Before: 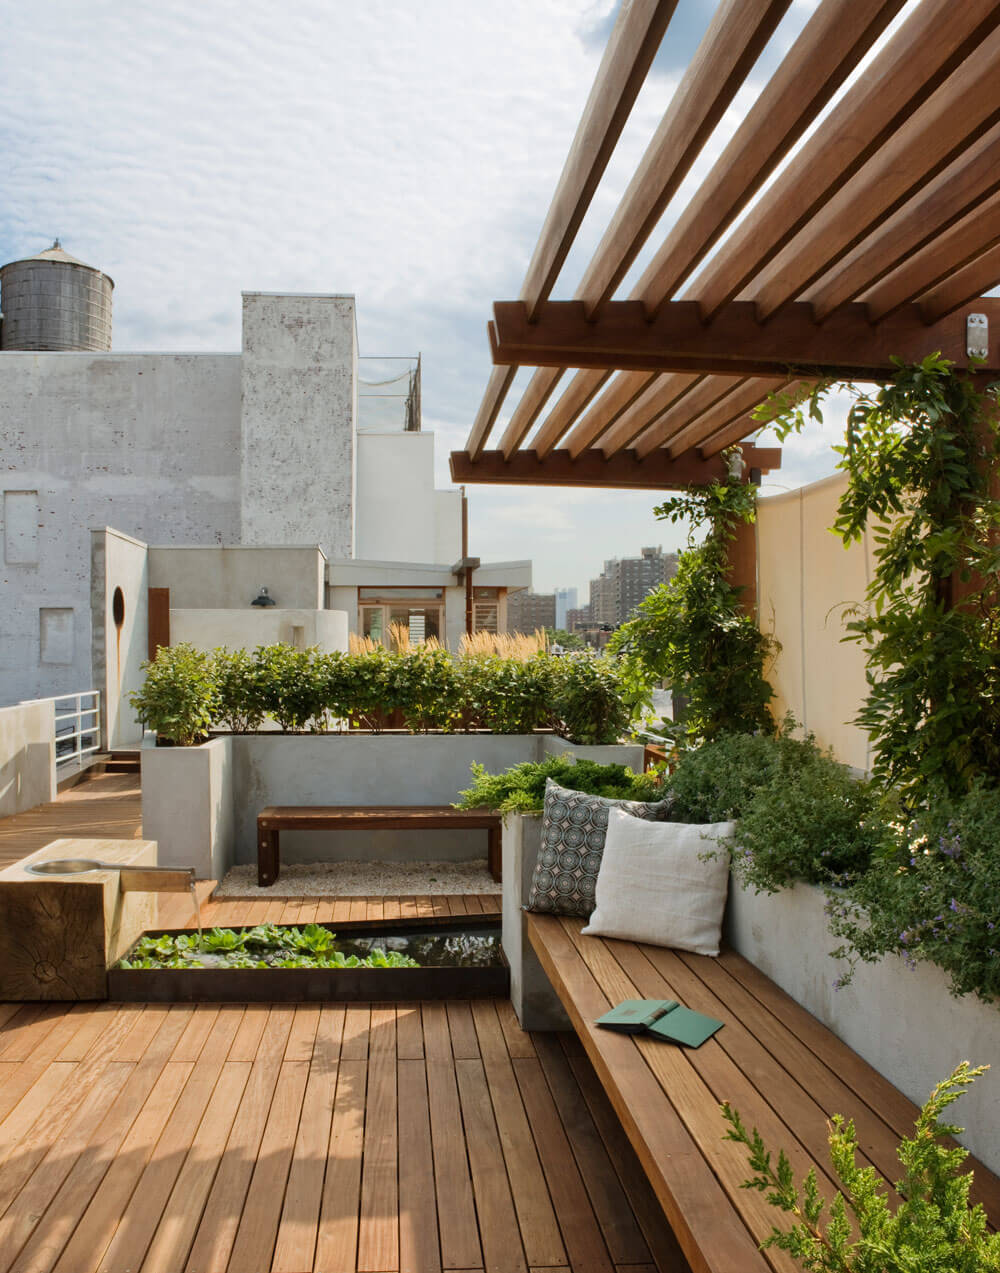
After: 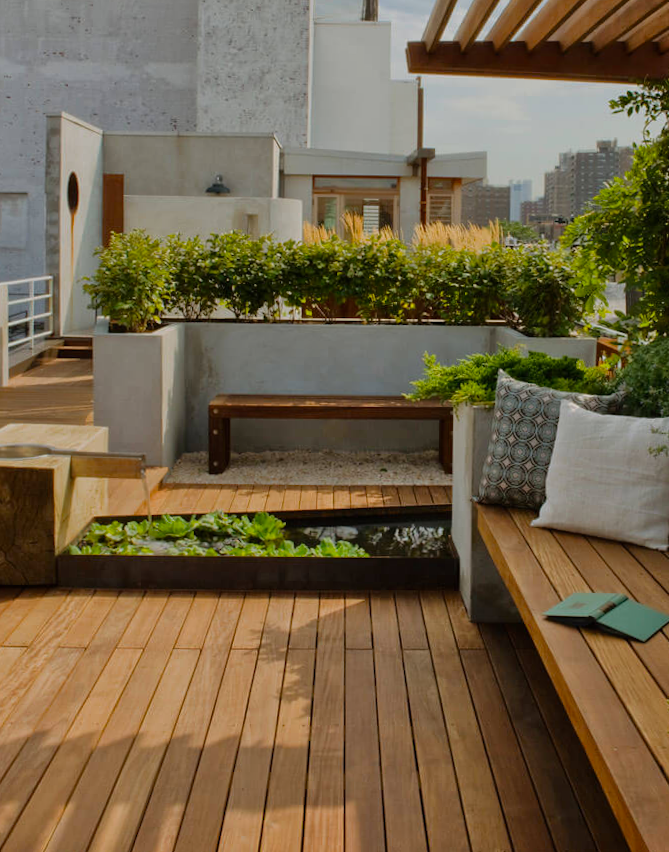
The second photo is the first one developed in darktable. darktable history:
crop and rotate: angle -0.82°, left 3.85%, top 31.828%, right 27.992%
color balance: output saturation 120%
tone equalizer: -8 EV -2 EV, -7 EV -2 EV, -6 EV -2 EV, -5 EV -2 EV, -4 EV -2 EV, -3 EV -2 EV, -2 EV -2 EV, -1 EV -1.63 EV, +0 EV -2 EV
rgb levels: preserve colors max RGB
exposure: black level correction 0, exposure 1.45 EV, compensate exposure bias true, compensate highlight preservation false
